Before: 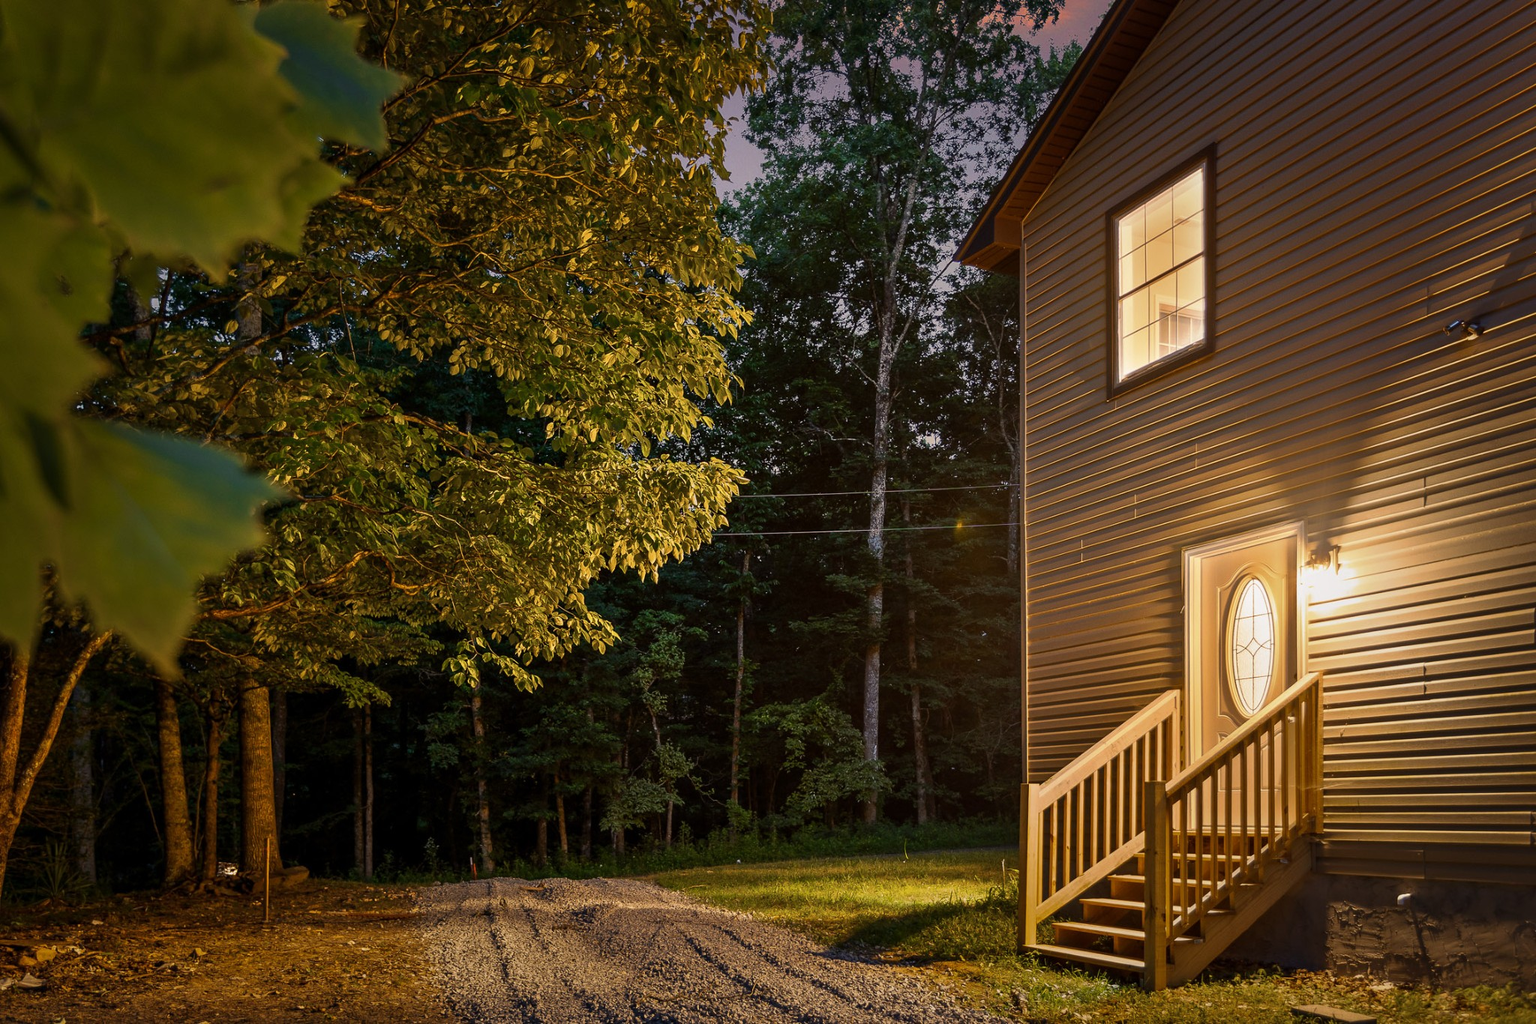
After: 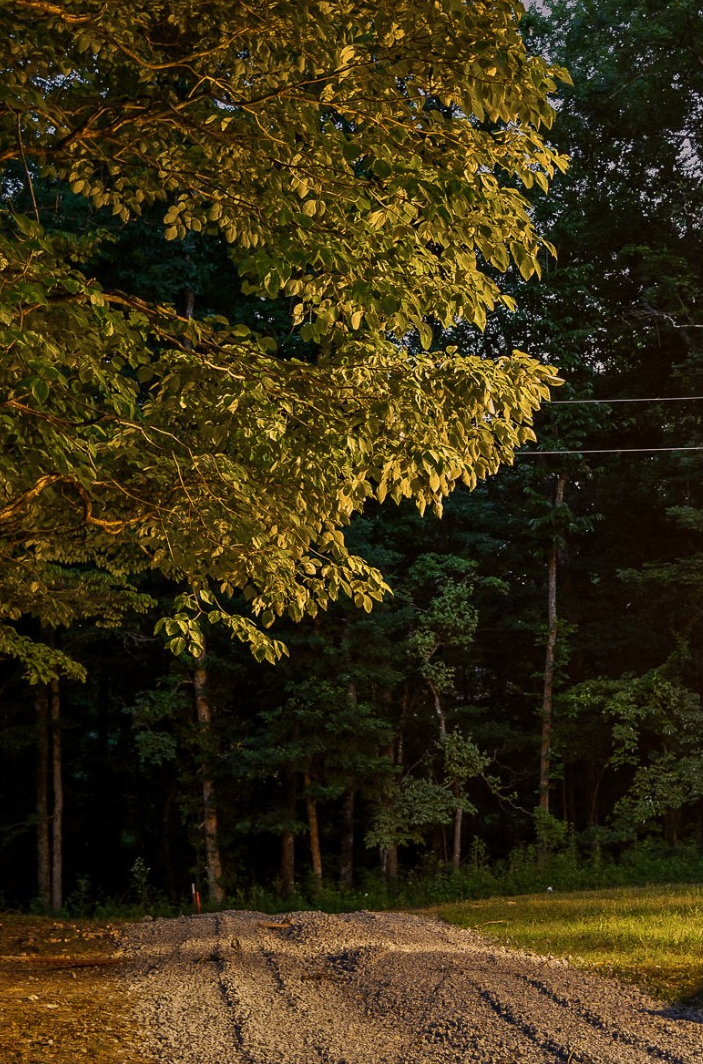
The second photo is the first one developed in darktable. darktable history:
crop and rotate: left 21.277%, top 19.074%, right 44.385%, bottom 2.985%
